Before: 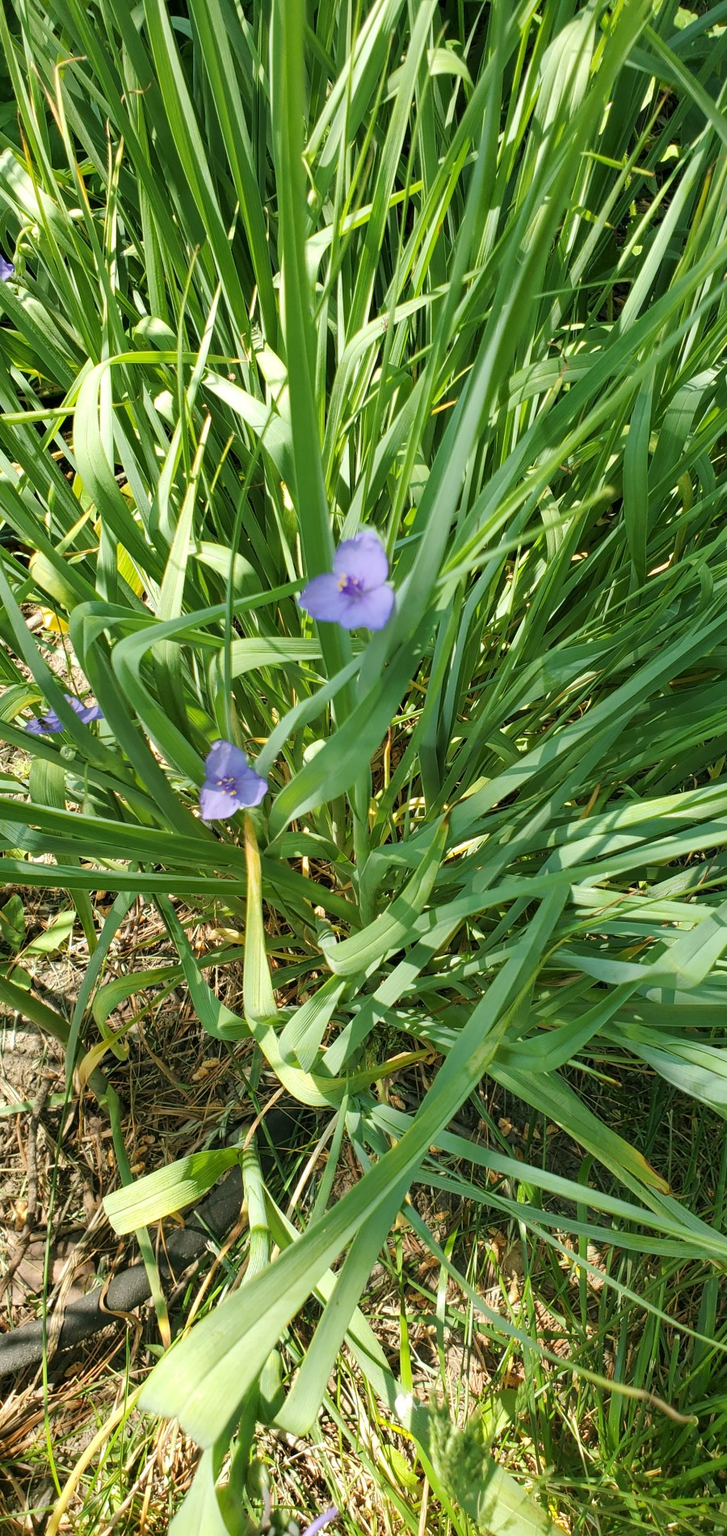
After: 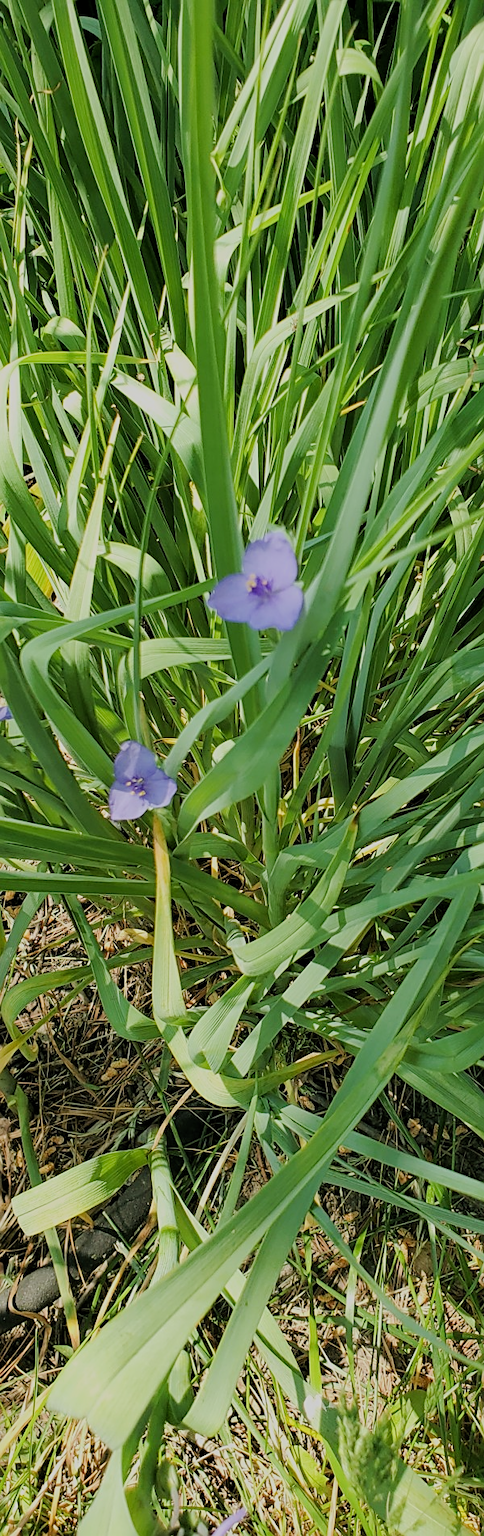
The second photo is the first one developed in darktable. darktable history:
sharpen: on, module defaults
filmic rgb: black relative exposure -6.98 EV, white relative exposure 5.63 EV, hardness 2.86
crop and rotate: left 12.648%, right 20.685%
